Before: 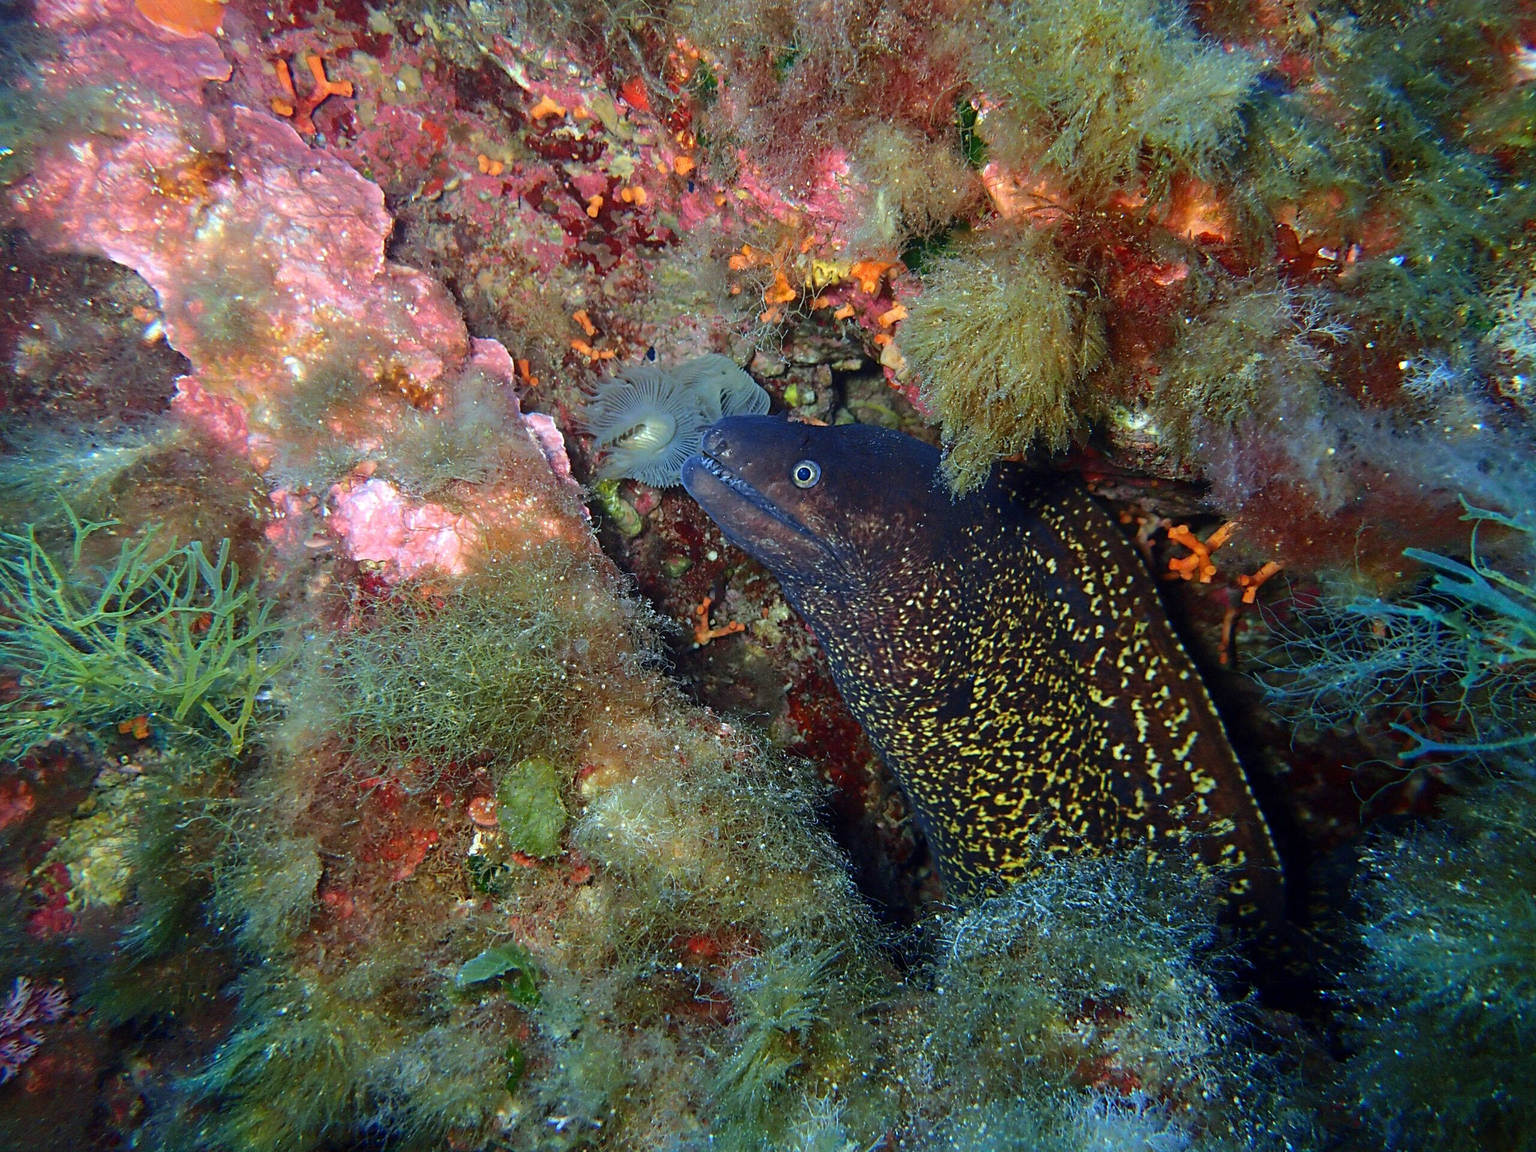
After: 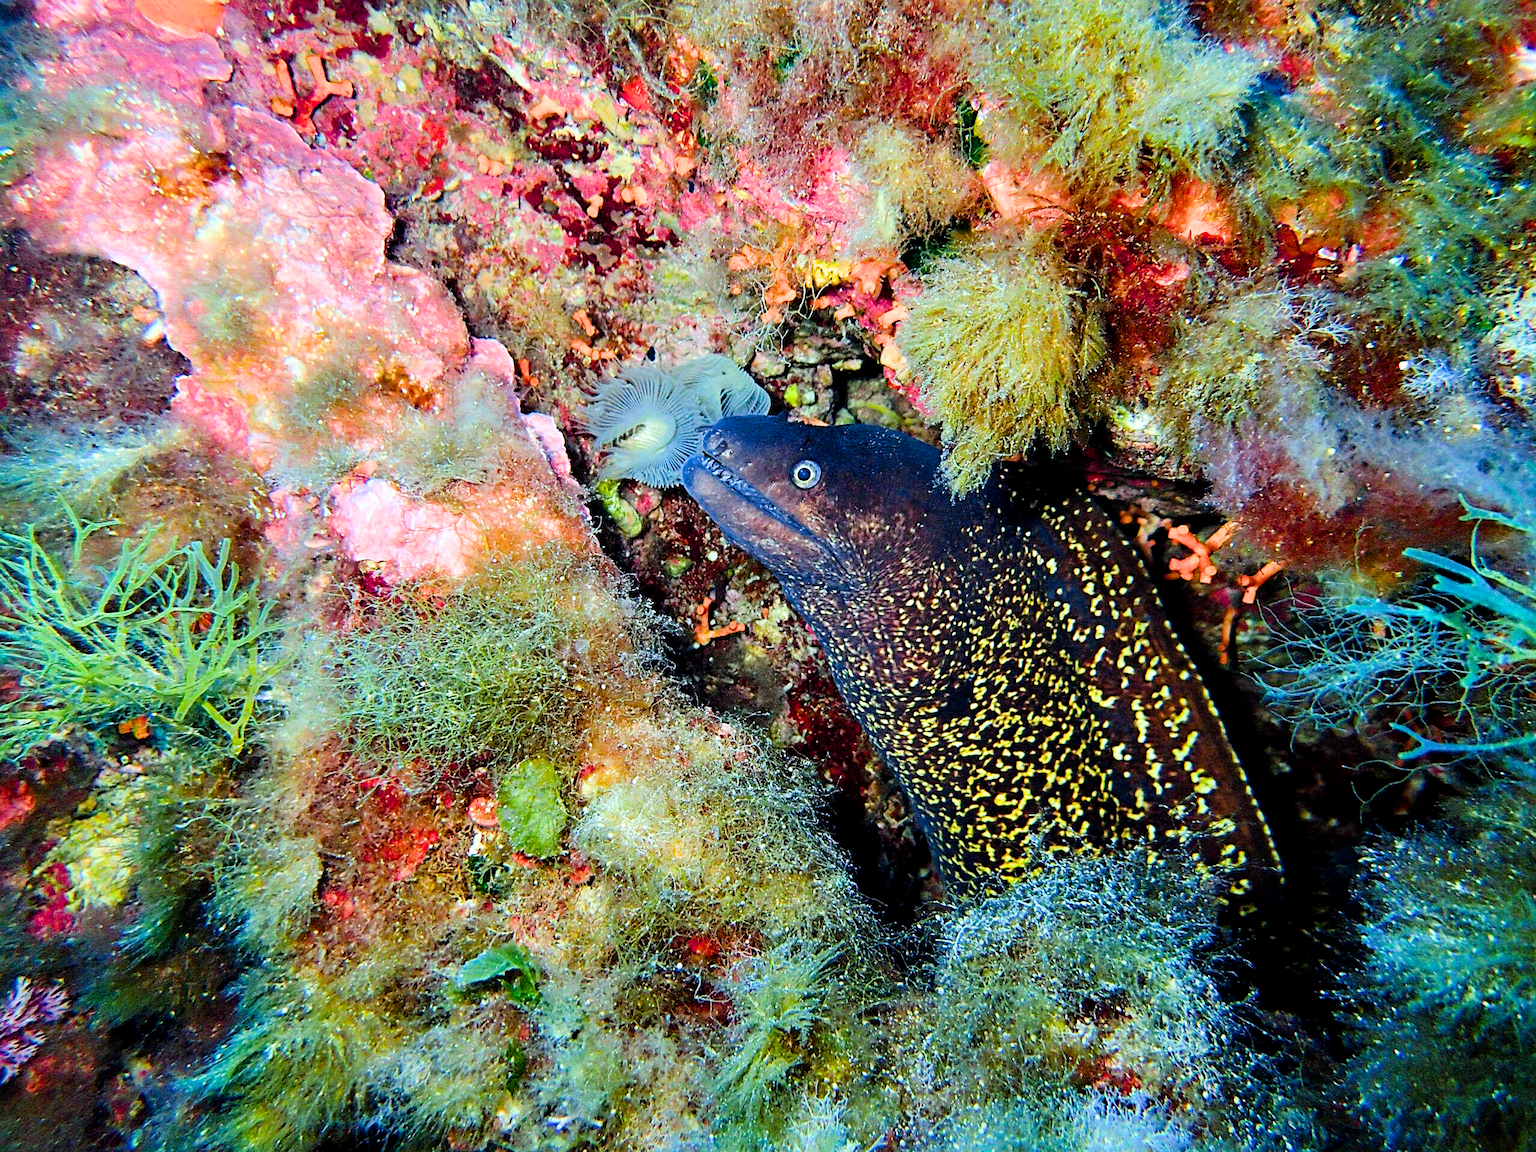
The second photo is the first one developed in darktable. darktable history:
contrast equalizer: octaves 7, y [[0.6 ×6], [0.55 ×6], [0 ×6], [0 ×6], [0 ×6]]
filmic rgb: black relative exposure -7.65 EV, white relative exposure 4.56 EV, hardness 3.61
exposure: black level correction 0, exposure 1.299 EV, compensate highlight preservation false
sharpen: amount 0.201
color balance rgb: perceptual saturation grading › global saturation 30.62%
